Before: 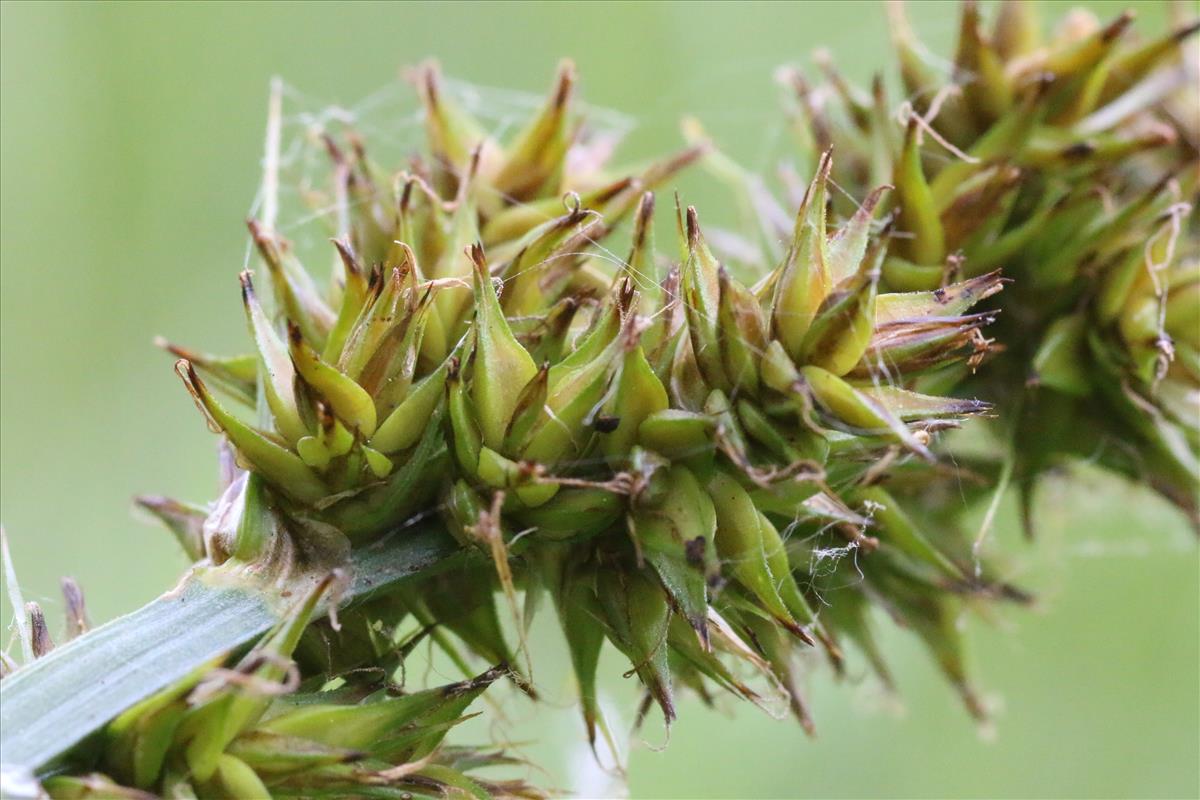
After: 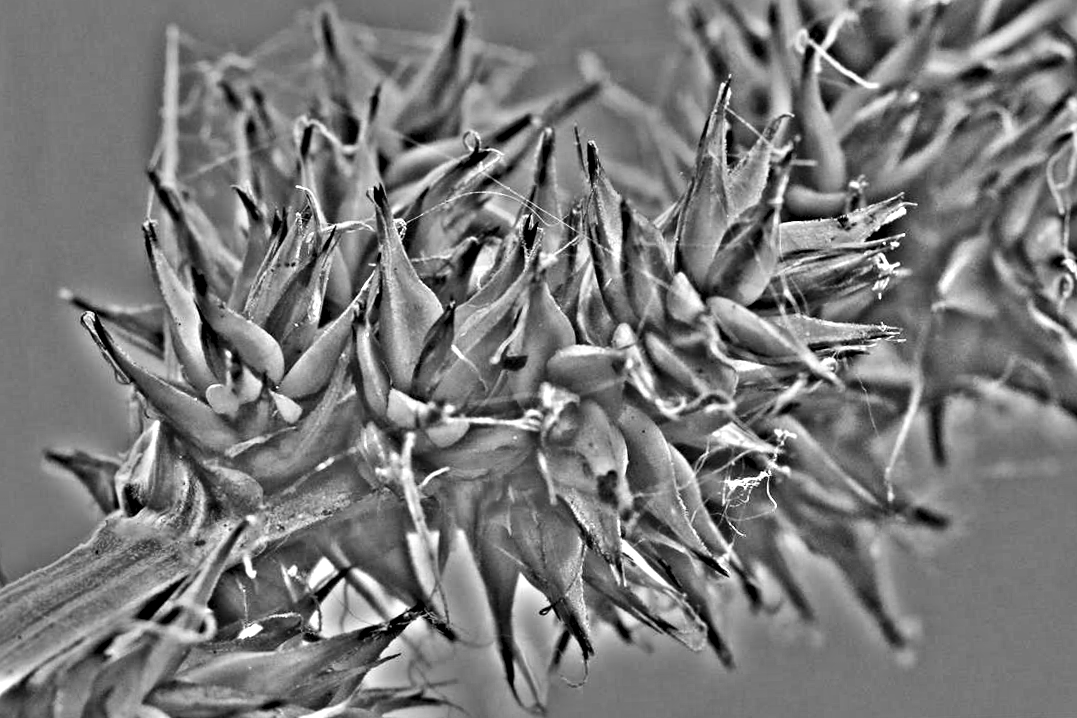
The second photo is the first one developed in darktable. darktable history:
crop and rotate: angle 1.96°, left 5.673%, top 5.673%
local contrast: mode bilateral grid, contrast 20, coarseness 20, detail 150%, midtone range 0.2
highpass: sharpness 49.79%, contrast boost 49.79%
